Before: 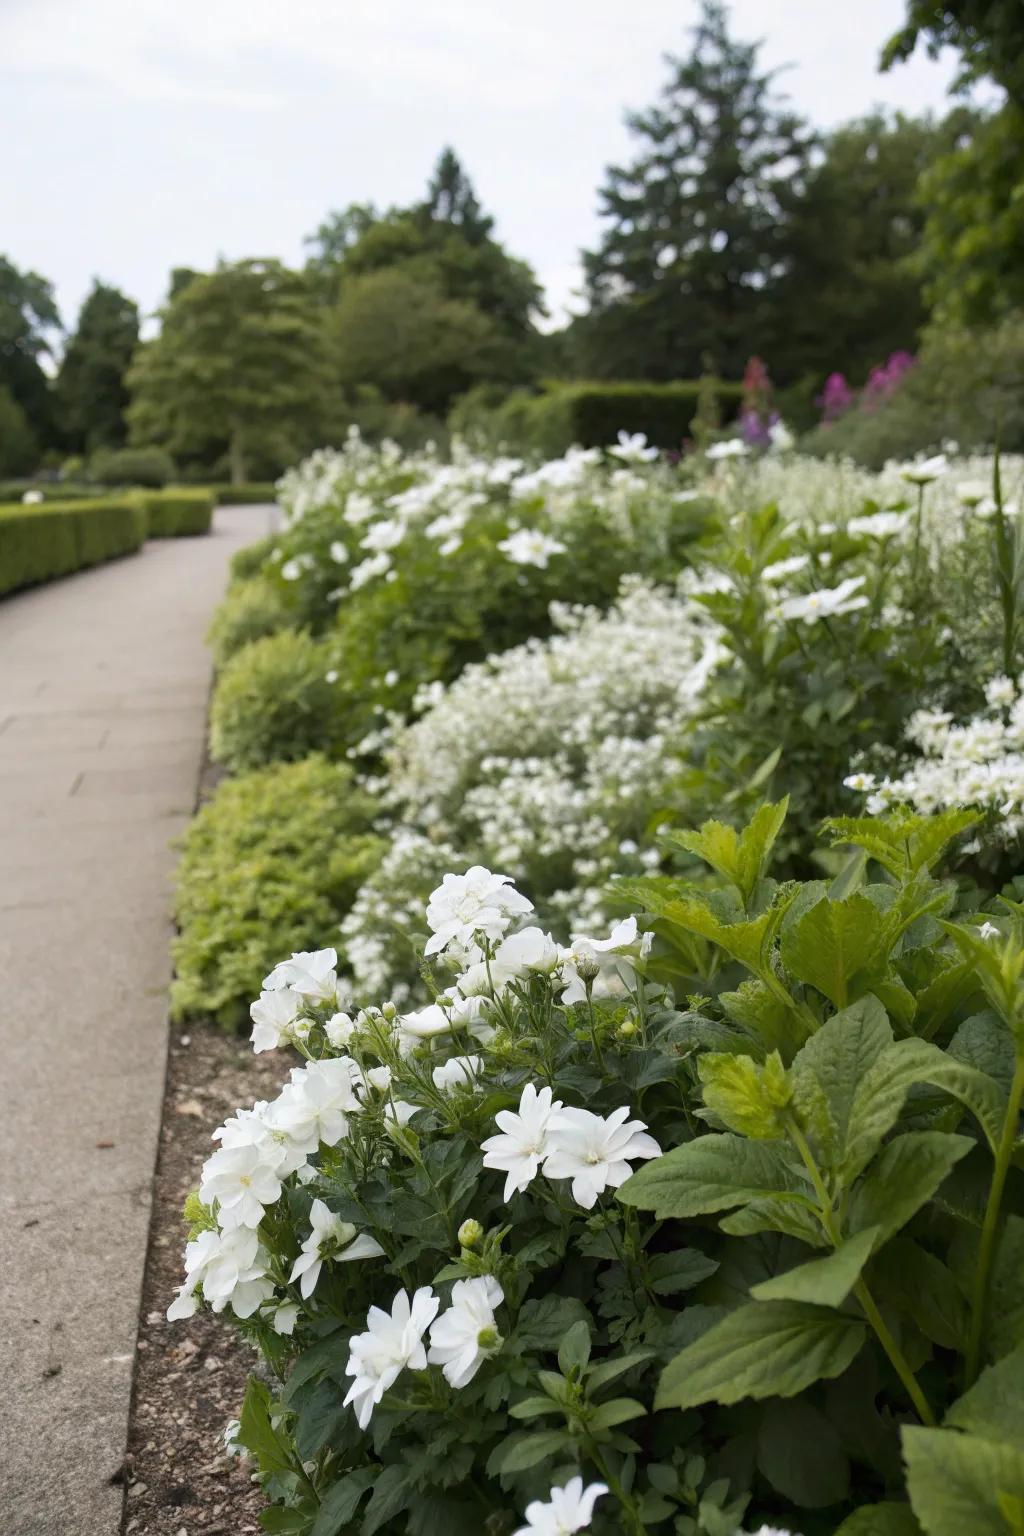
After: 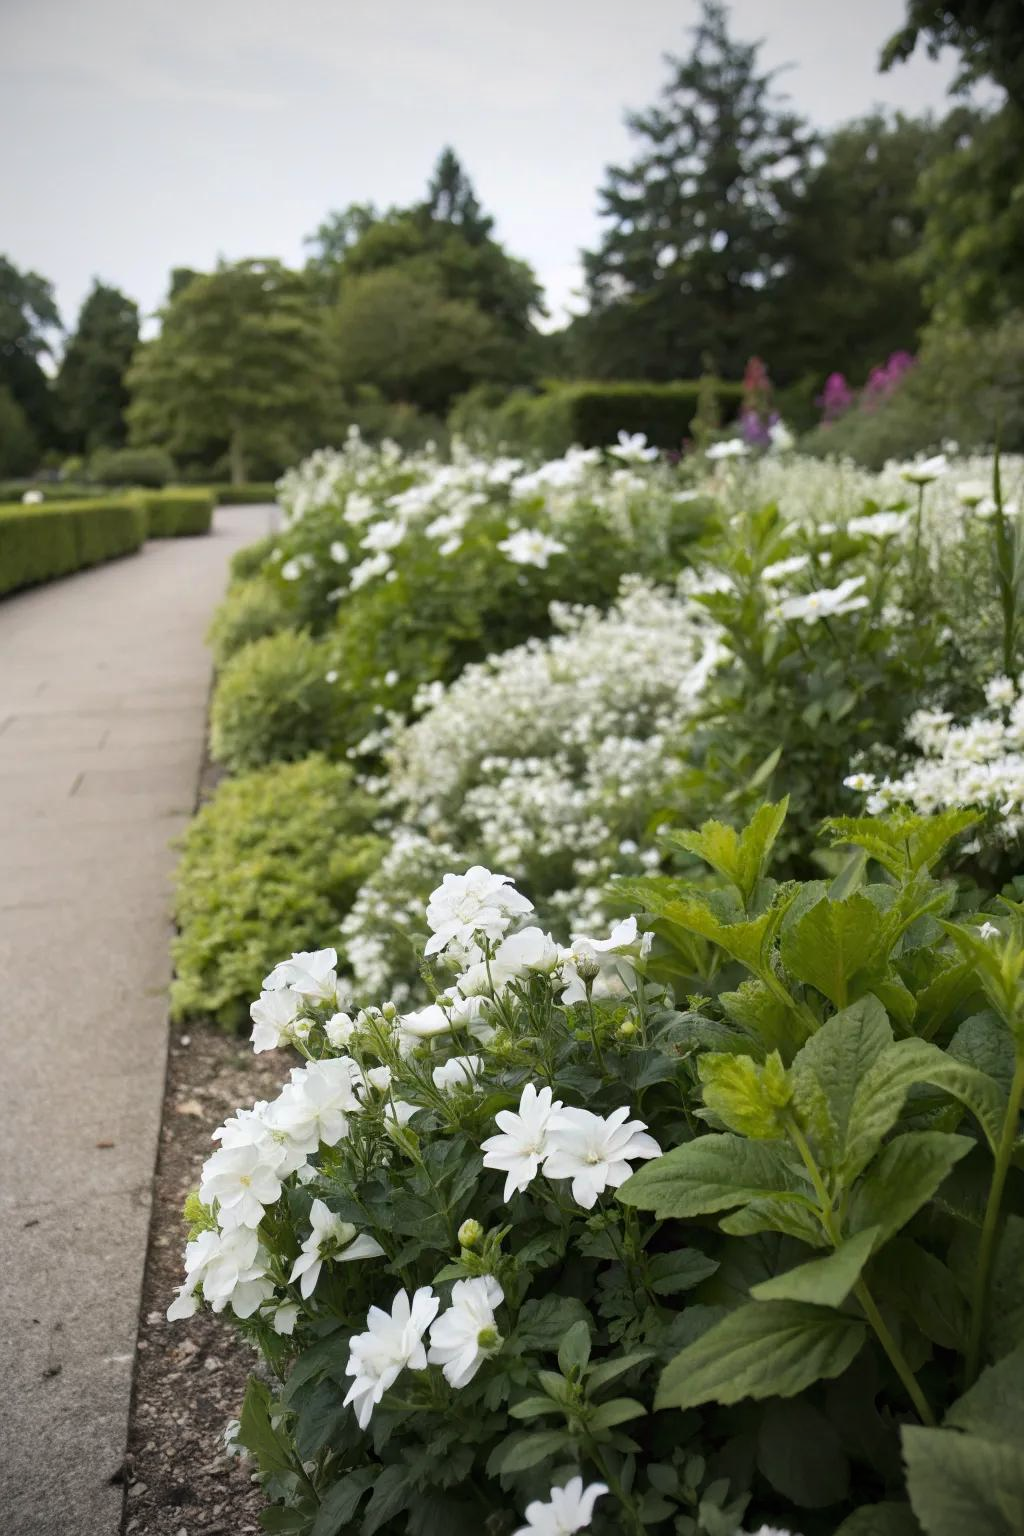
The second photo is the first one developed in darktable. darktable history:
tone equalizer: on, module defaults
vignetting: fall-off start 71.74%
